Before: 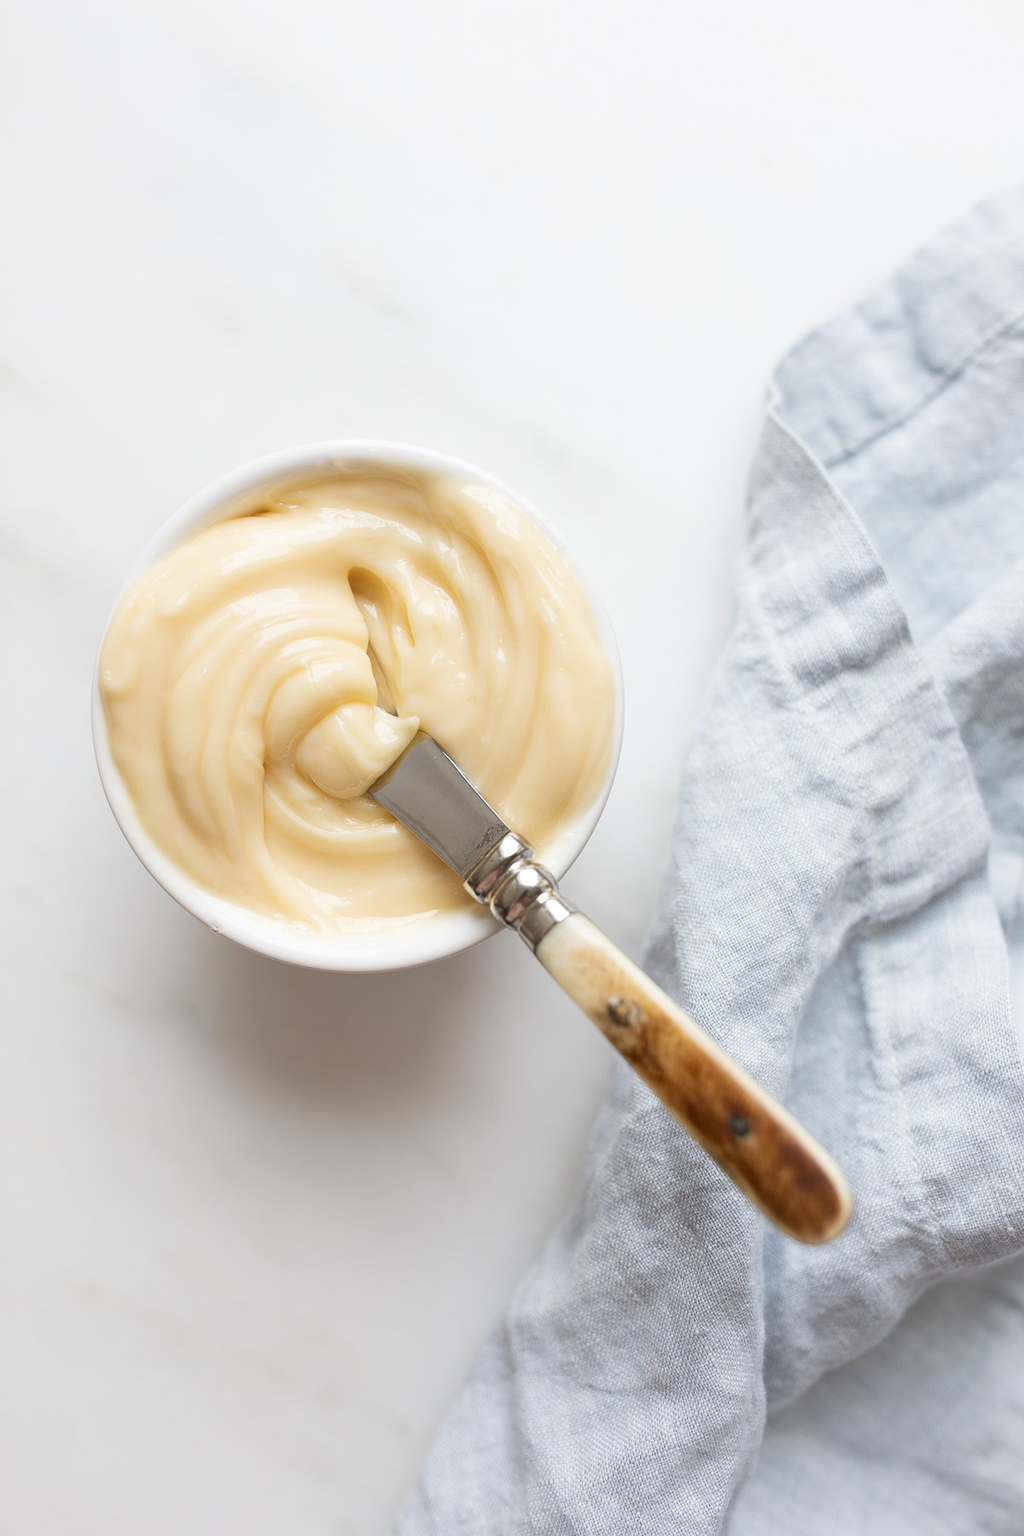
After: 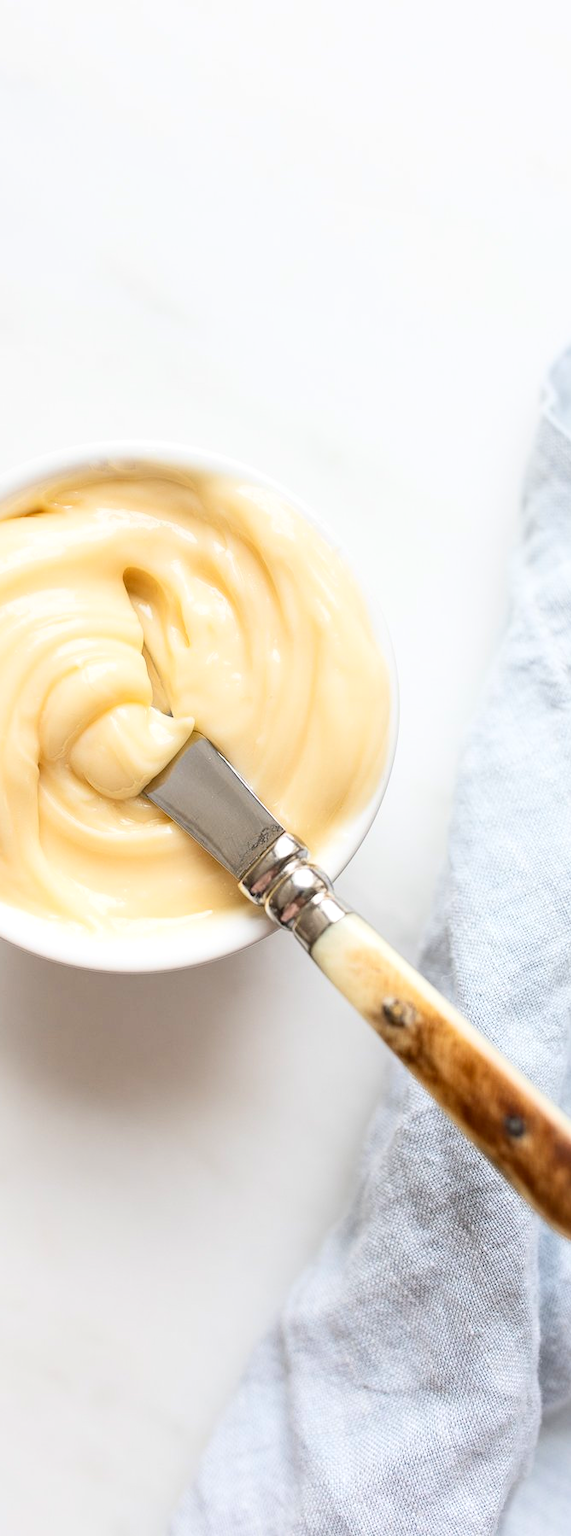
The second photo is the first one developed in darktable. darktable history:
local contrast: on, module defaults
crop: left 22.053%, right 22.166%, bottom 0.007%
contrast brightness saturation: contrast 0.202, brightness 0.167, saturation 0.227
